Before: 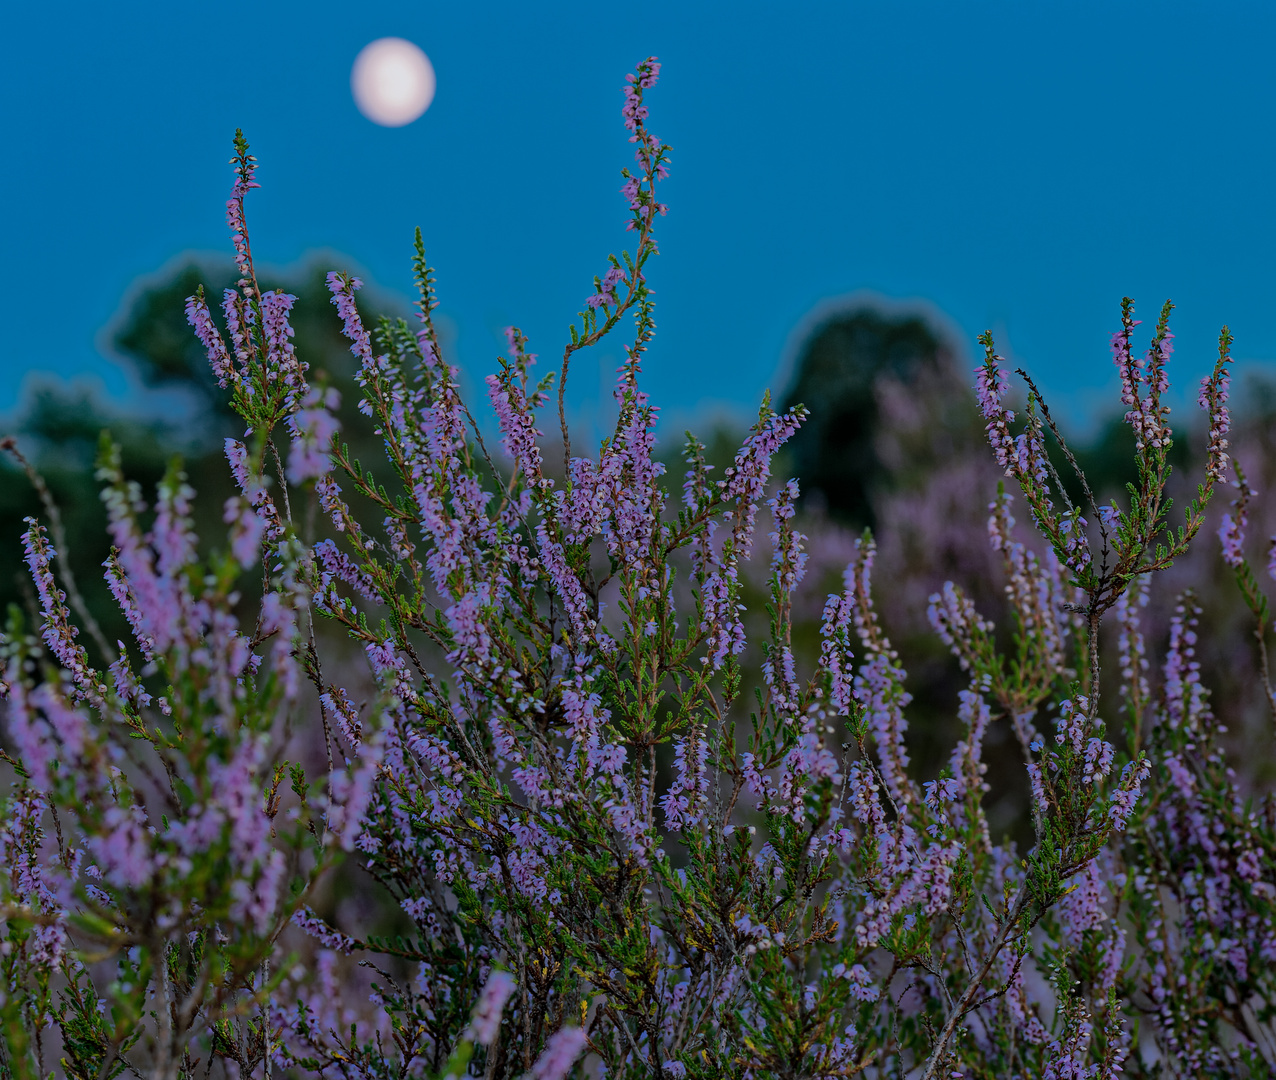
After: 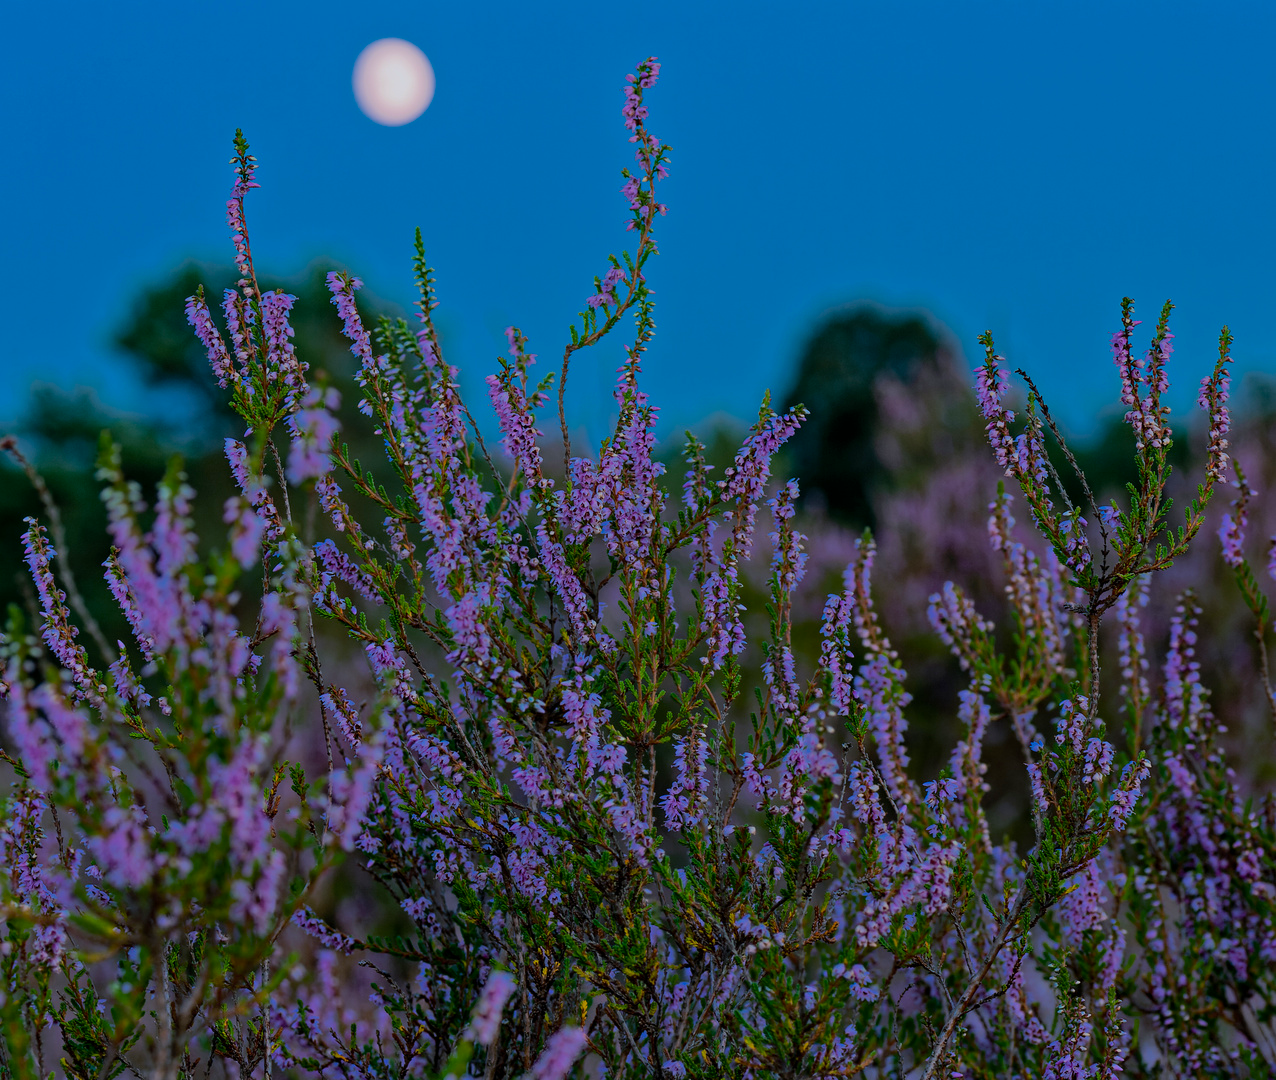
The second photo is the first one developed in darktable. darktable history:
color balance rgb: perceptual saturation grading › global saturation 25.427%, global vibrance 20%
shadows and highlights: shadows -20.56, white point adjustment -2.17, highlights -34.9
